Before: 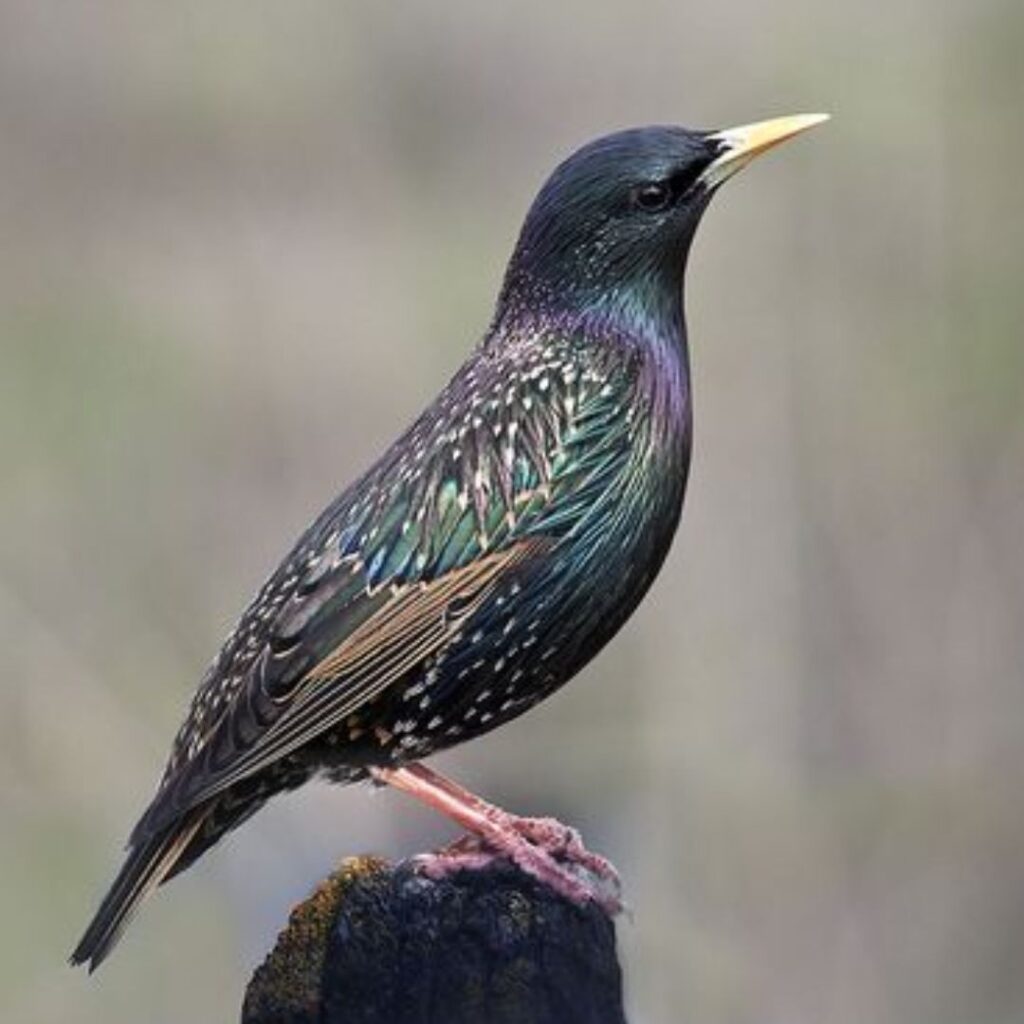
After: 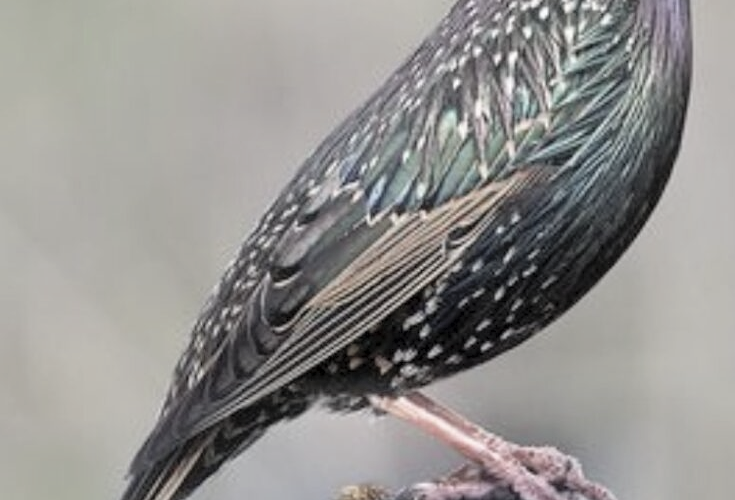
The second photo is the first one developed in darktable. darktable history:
crop: top 36.245%, right 28.161%, bottom 14.917%
exposure: black level correction 0.001, compensate exposure bias true, compensate highlight preservation false
contrast brightness saturation: brightness 0.189, saturation -0.505
